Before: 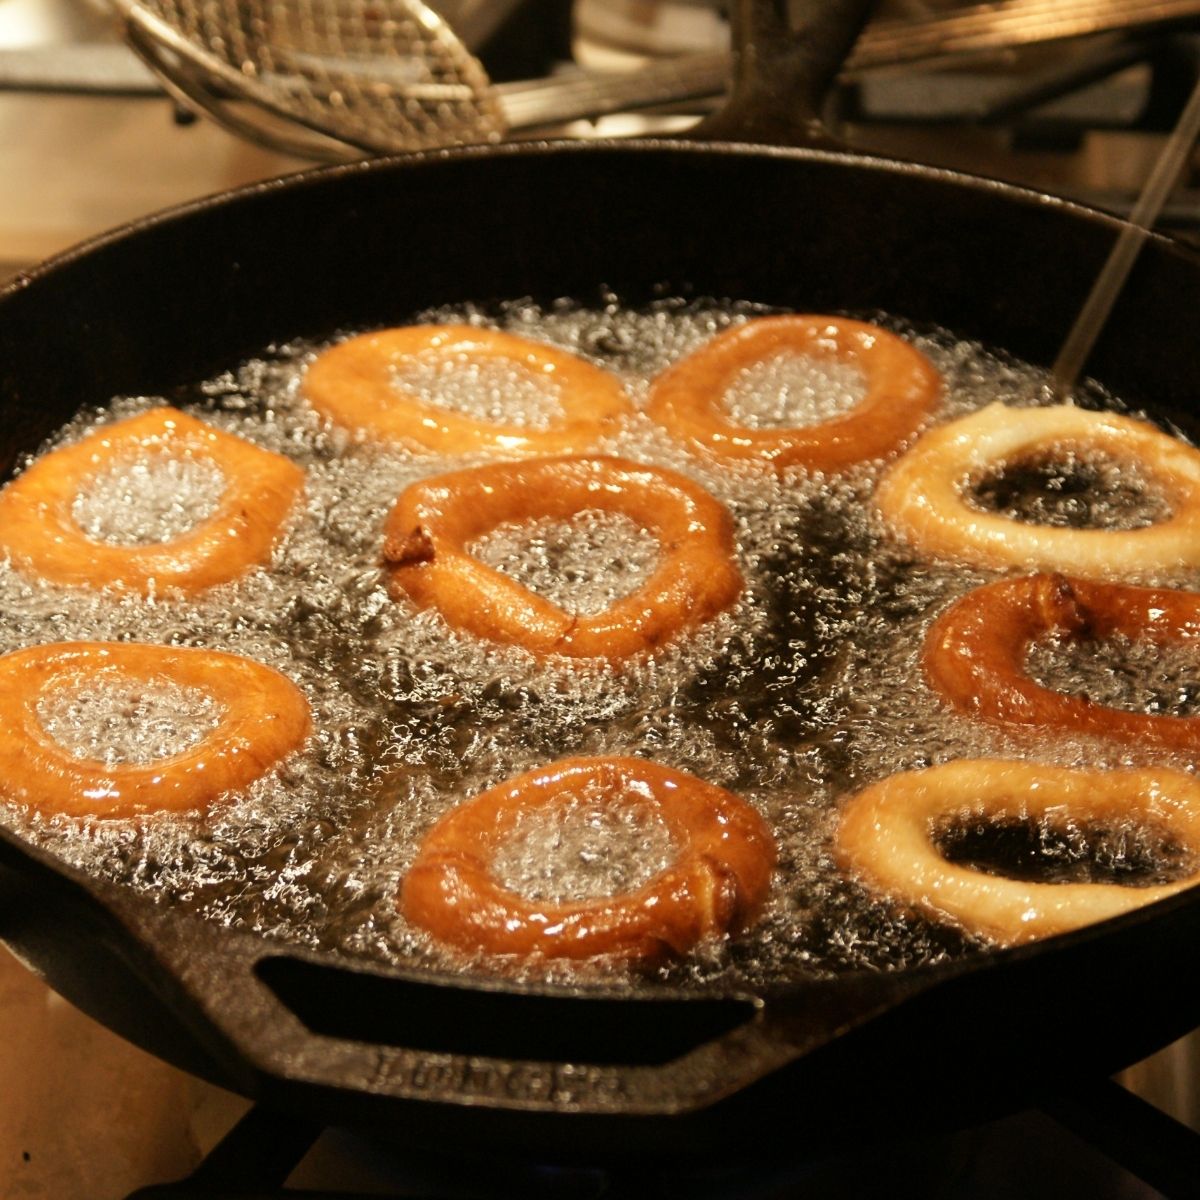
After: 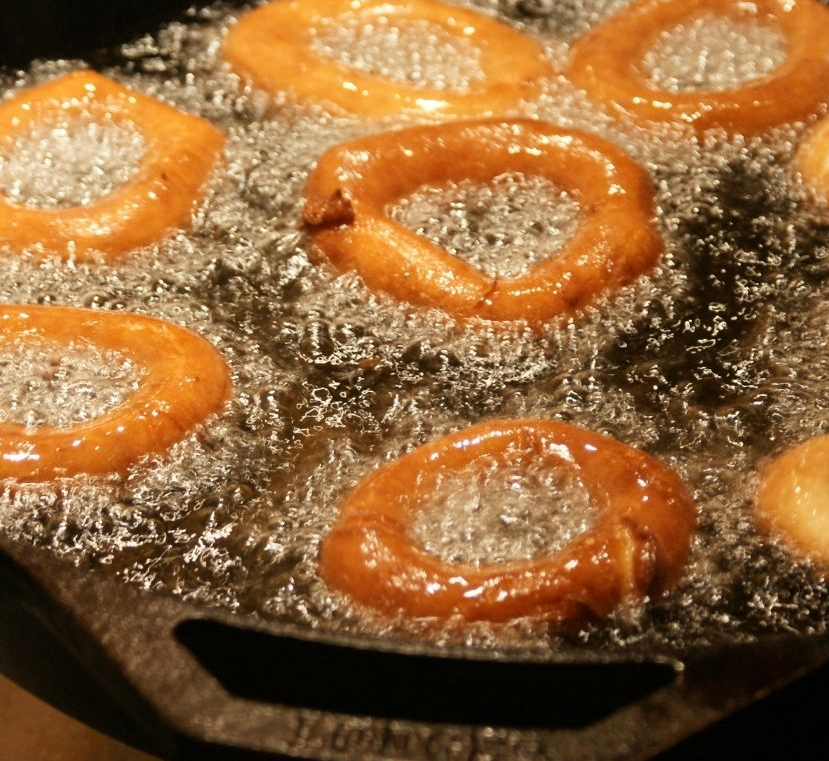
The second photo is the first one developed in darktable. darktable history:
crop: left 6.692%, top 28.12%, right 24.221%, bottom 8.418%
